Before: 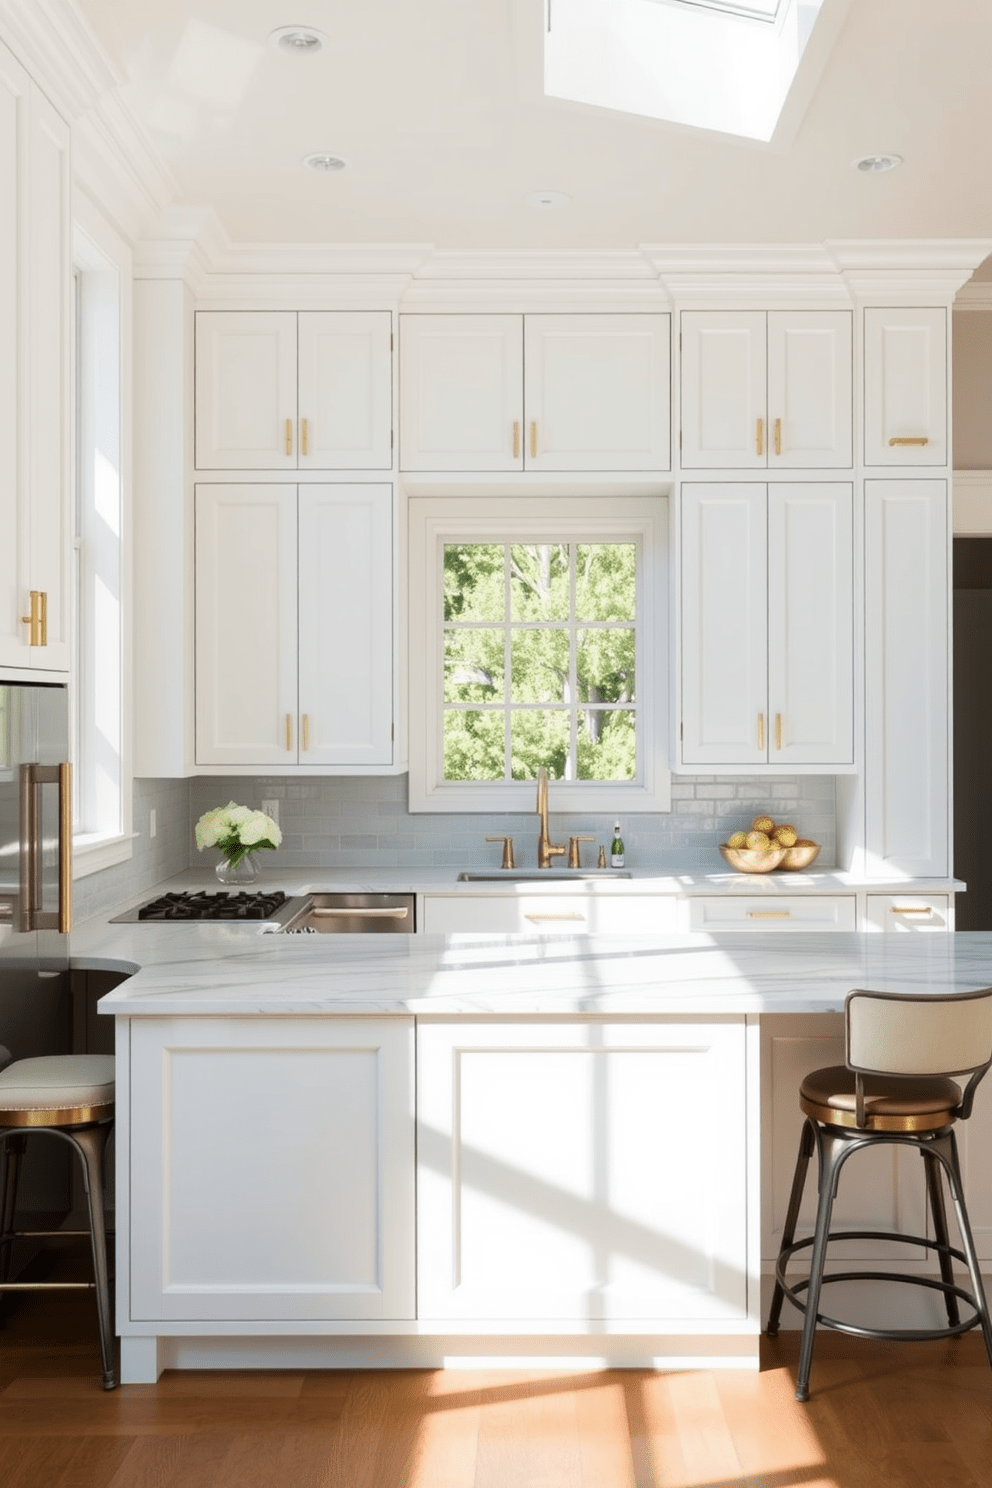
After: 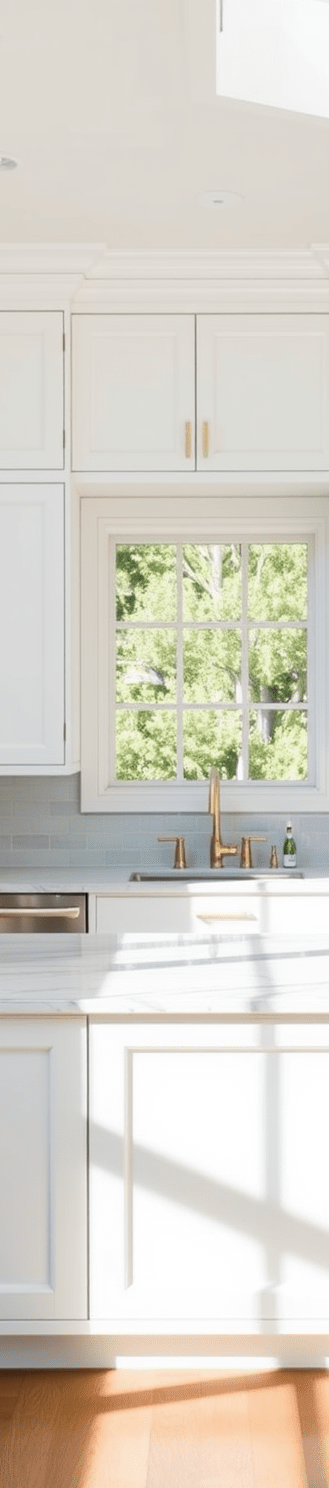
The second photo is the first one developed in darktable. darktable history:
color calibration: gray › normalize channels true, illuminant same as pipeline (D50), adaptation XYZ, x 0.345, y 0.358, temperature 5010.68 K, gamut compression 0.025
crop: left 33.133%, right 33.607%
